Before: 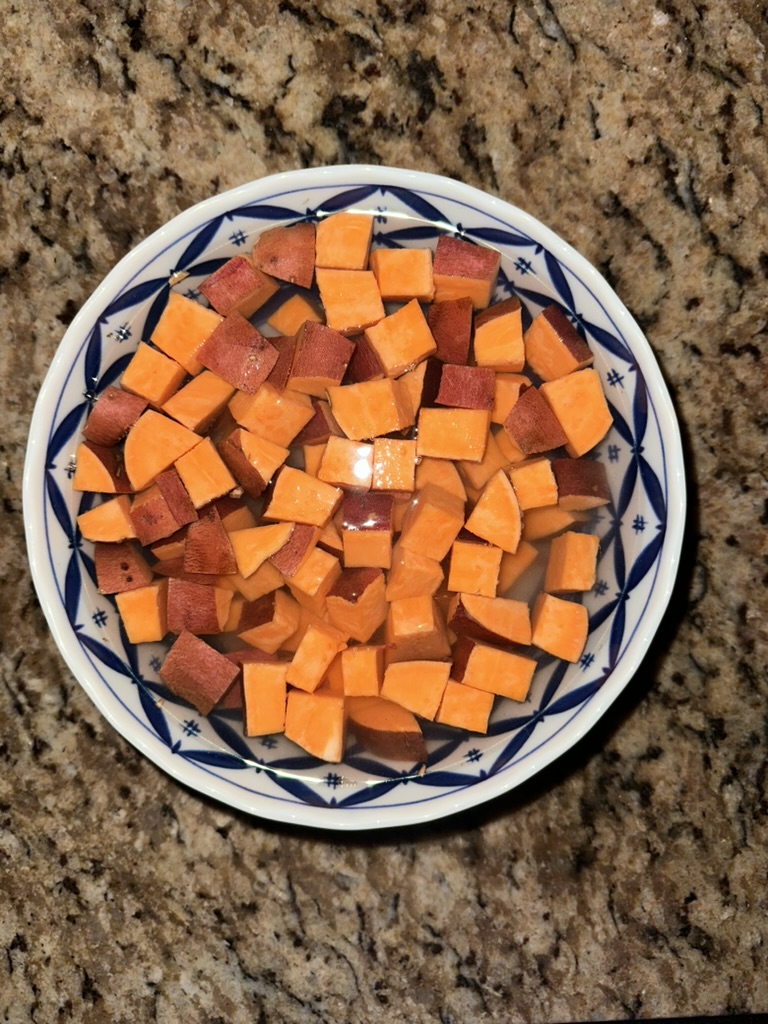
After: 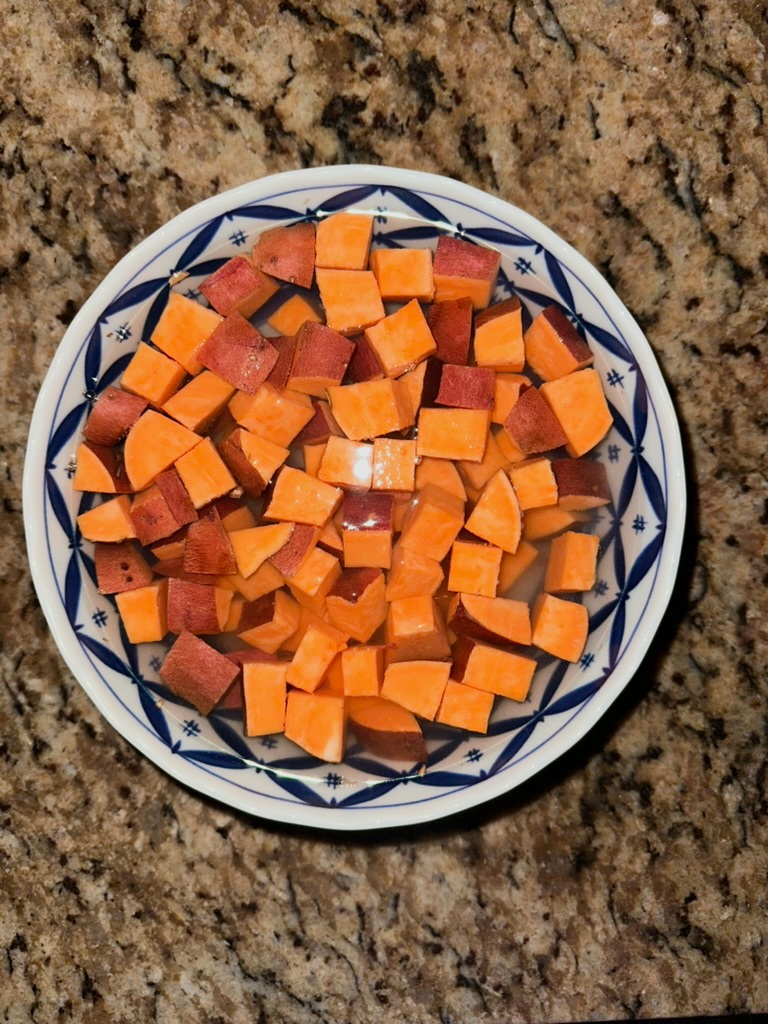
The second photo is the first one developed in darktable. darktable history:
sigmoid: contrast 1.22, skew 0.65
